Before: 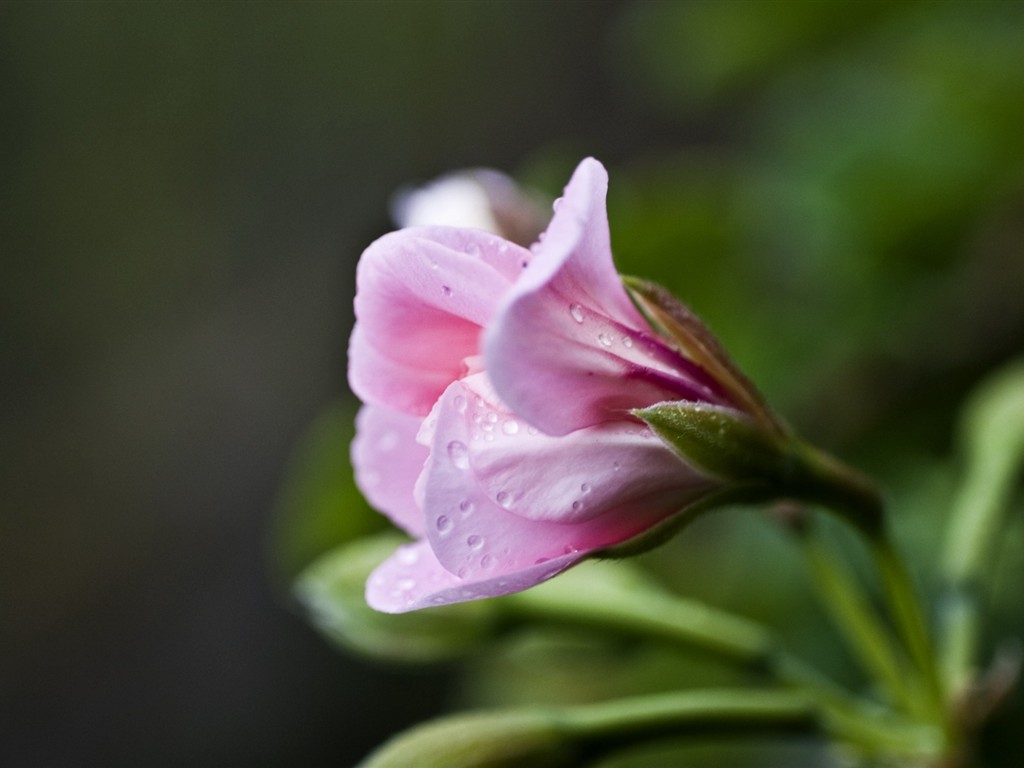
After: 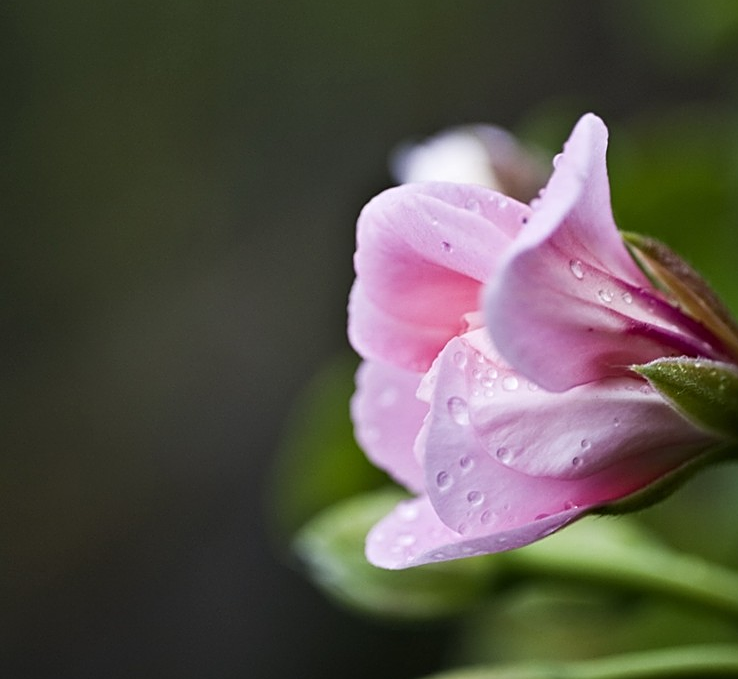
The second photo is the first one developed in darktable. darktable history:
crop: top 5.81%, right 27.834%, bottom 5.726%
sharpen: on, module defaults
